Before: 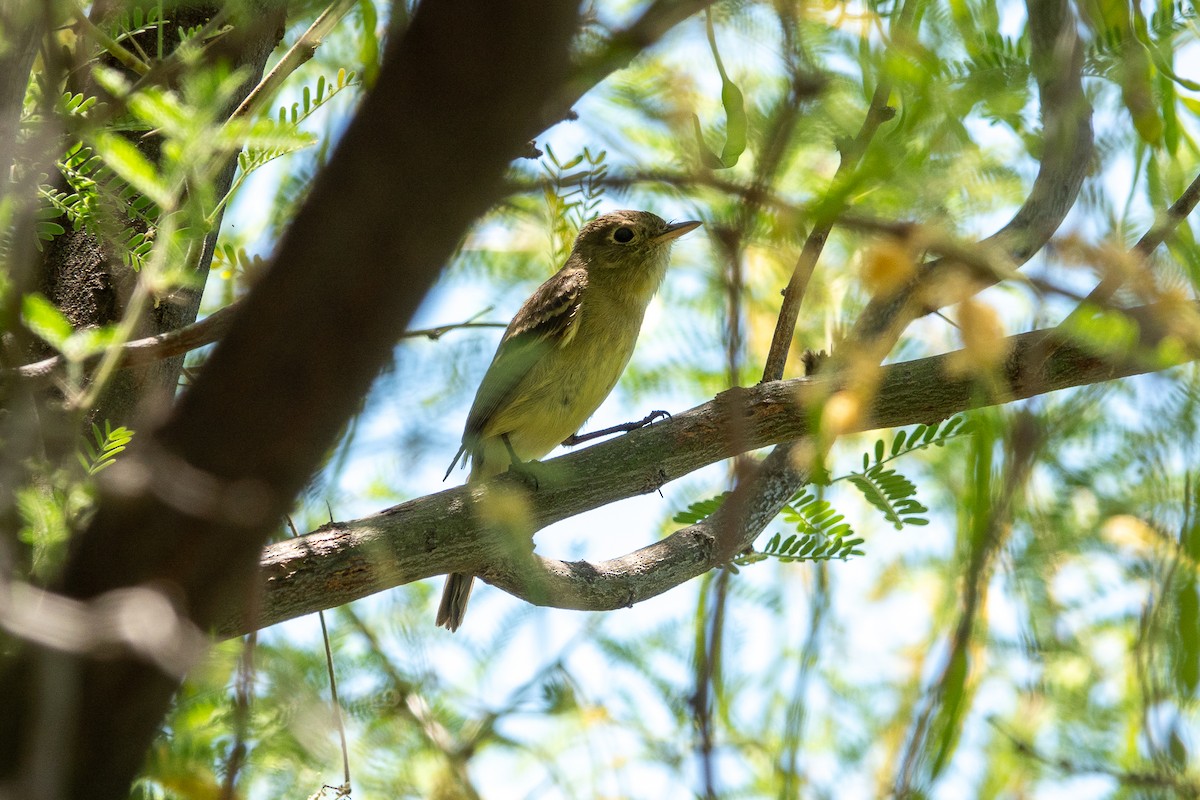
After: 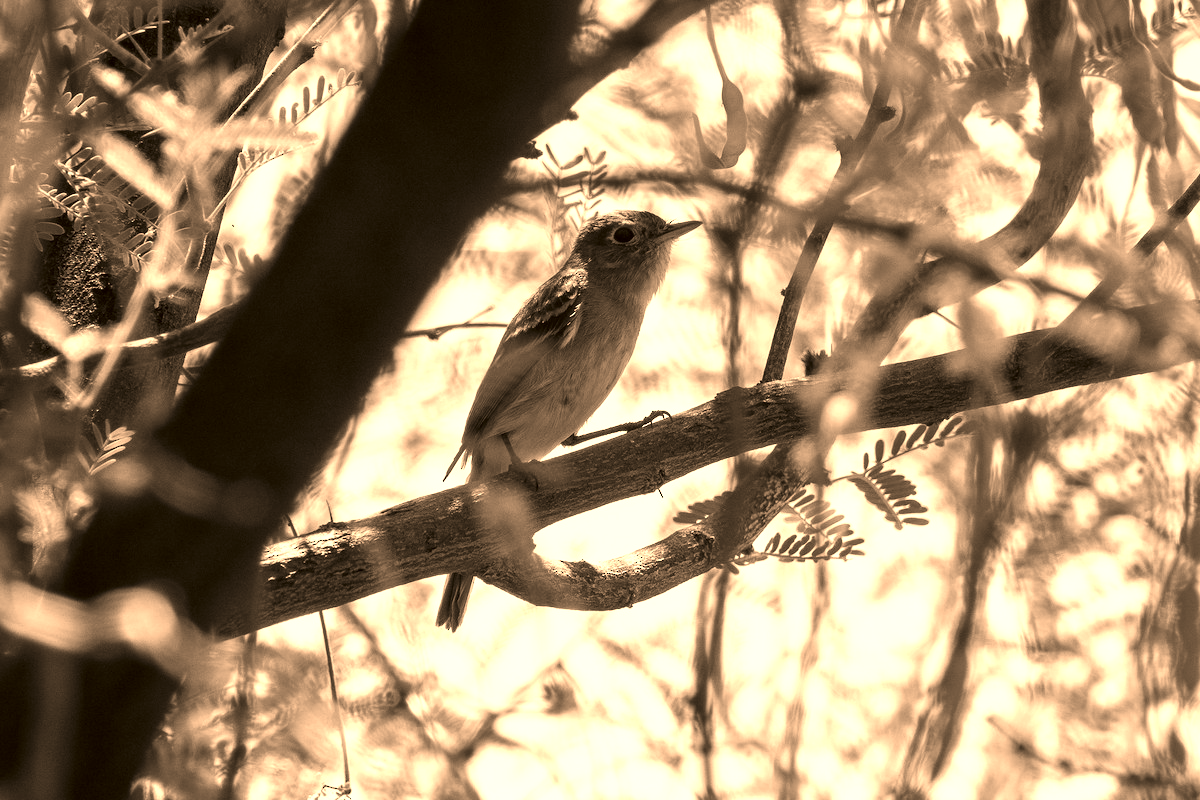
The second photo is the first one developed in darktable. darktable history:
exposure: black level correction 0, exposure 0.701 EV, compensate highlight preservation false
contrast brightness saturation: contrast 0.068, brightness -0.134, saturation 0.06
color calibration: output gray [0.21, 0.42, 0.37, 0], illuminant as shot in camera, x 0.37, y 0.382, temperature 4316.63 K
color correction: highlights a* 18.01, highlights b* 34.81, shadows a* 1.72, shadows b* 6.81, saturation 1.05
